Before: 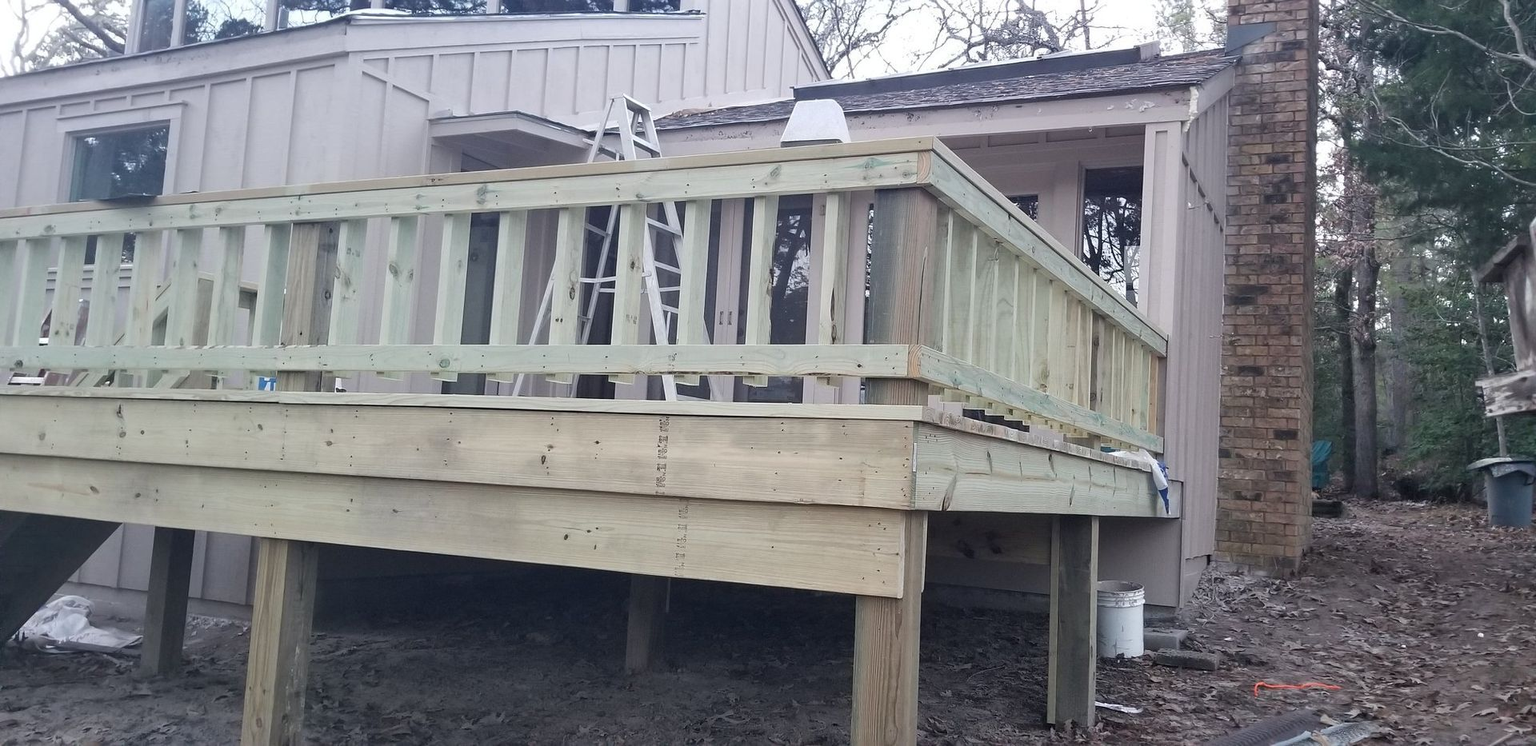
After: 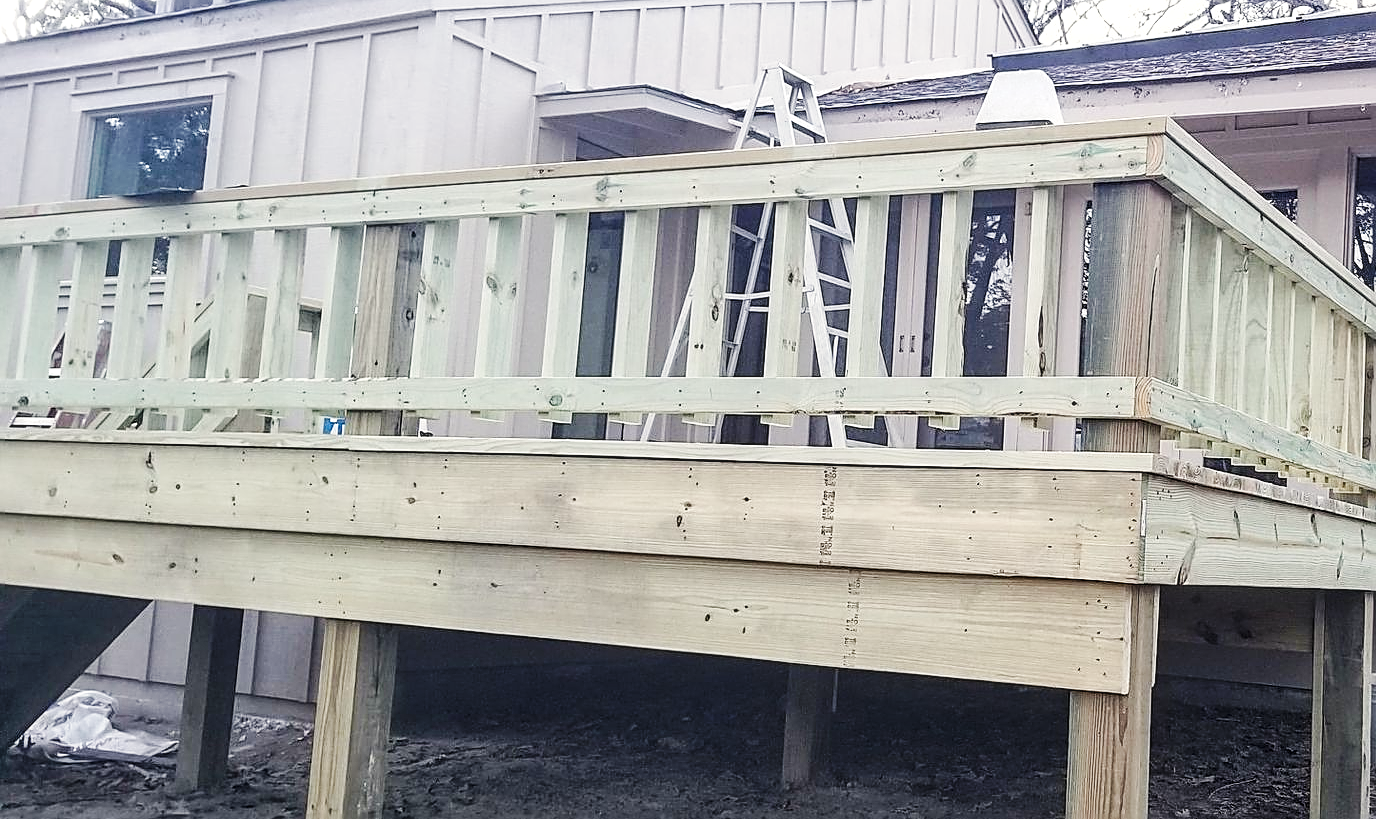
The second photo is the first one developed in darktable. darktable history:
sharpen: amount 0.901
crop: top 5.803%, right 27.864%, bottom 5.804%
base curve: curves: ch0 [(0, 0) (0.032, 0.025) (0.121, 0.166) (0.206, 0.329) (0.605, 0.79) (1, 1)], preserve colors none
local contrast: on, module defaults
exposure: exposure 0.128 EV, compensate highlight preservation false
color correction: highlights b* 3
